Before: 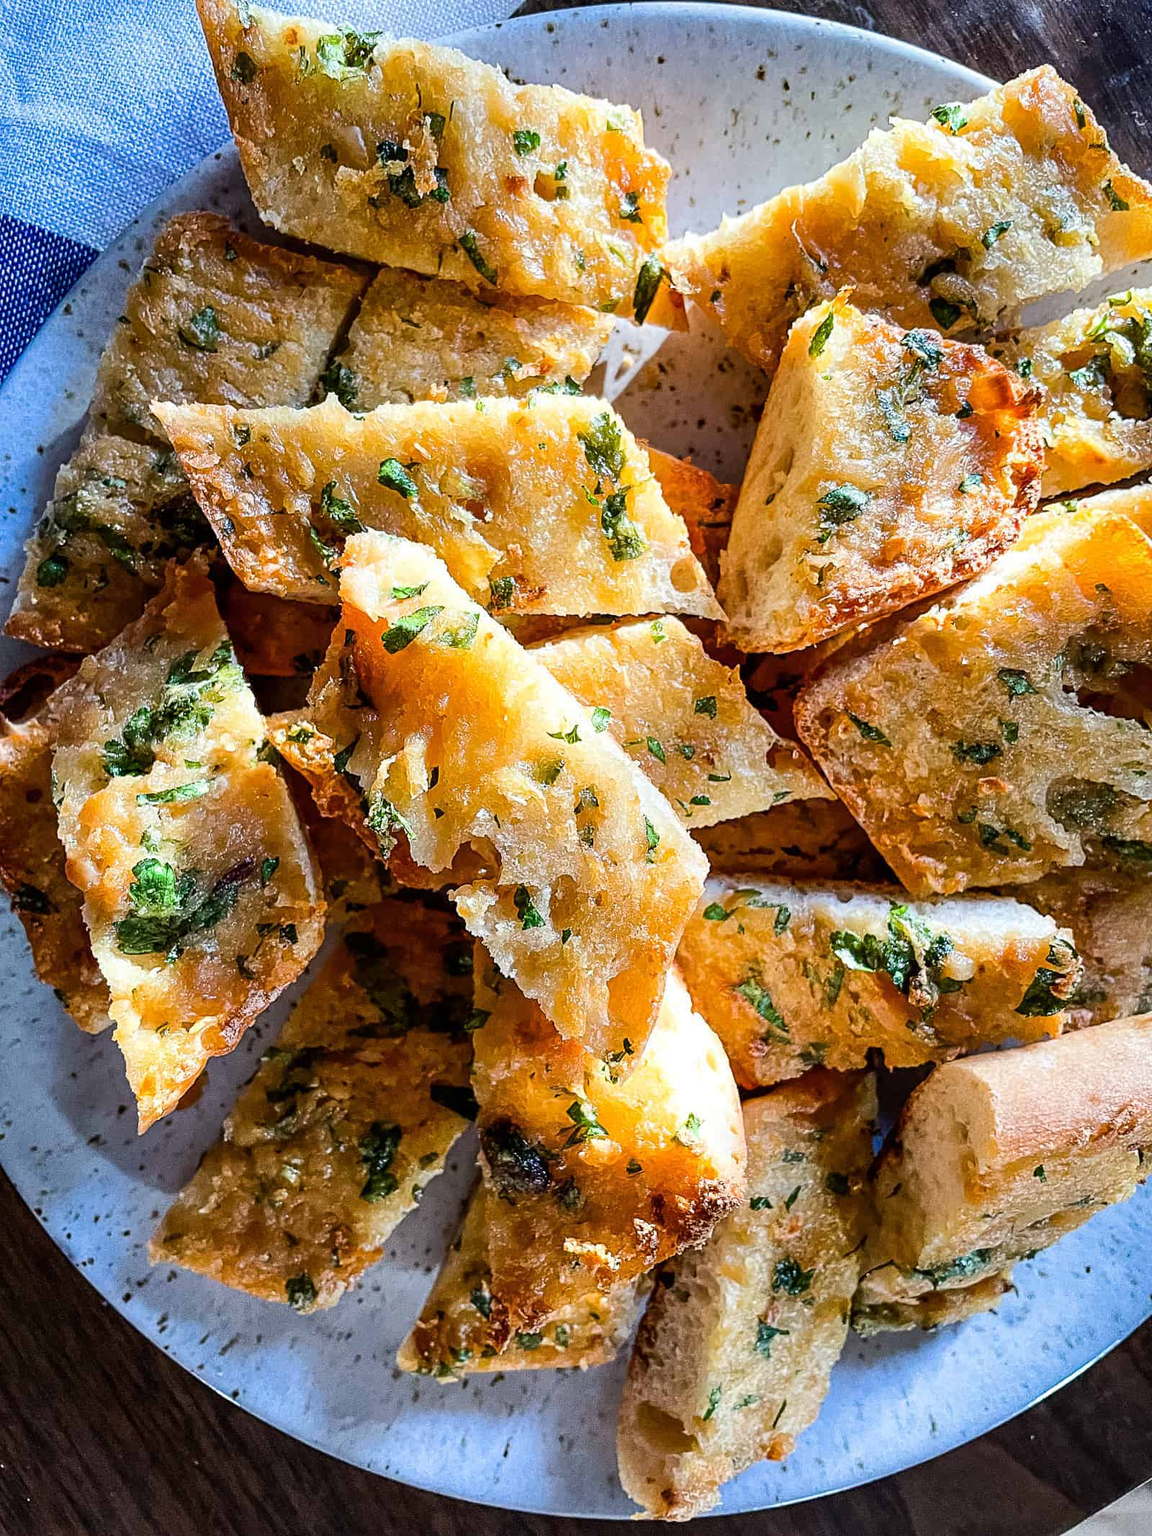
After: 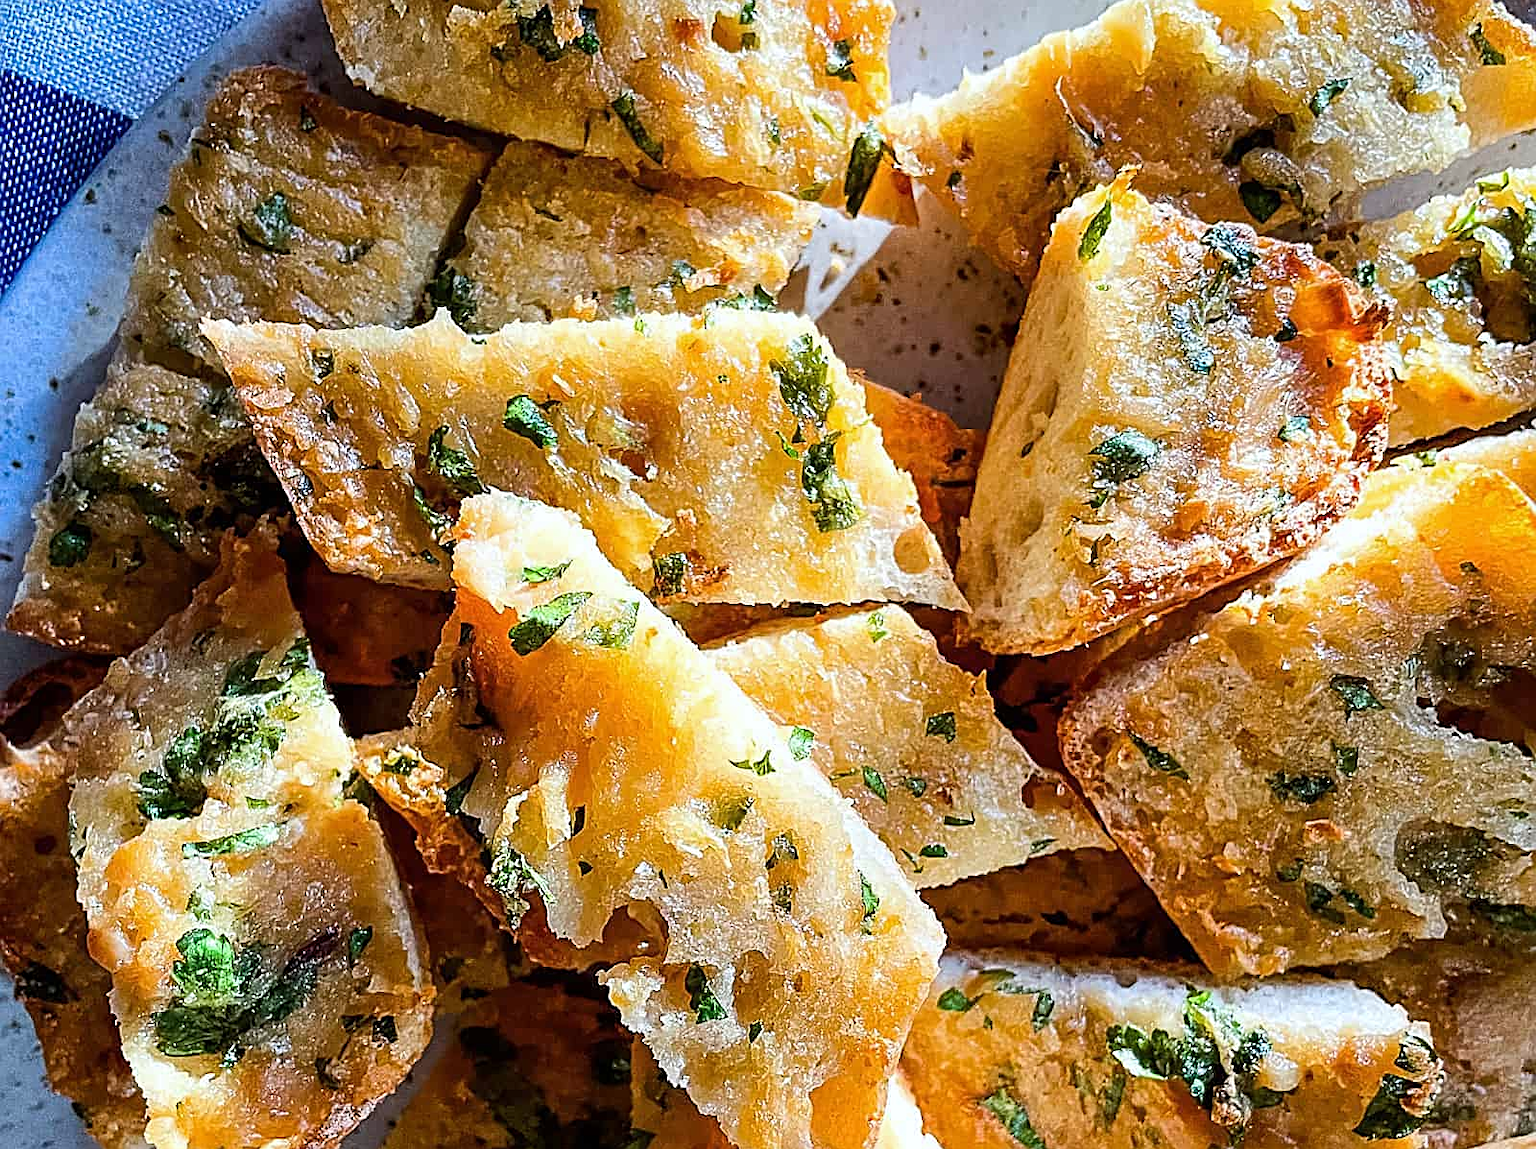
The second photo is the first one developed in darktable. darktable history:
white balance: red 0.982, blue 1.018
sharpen: on, module defaults
crop and rotate: top 10.605%, bottom 33.274%
